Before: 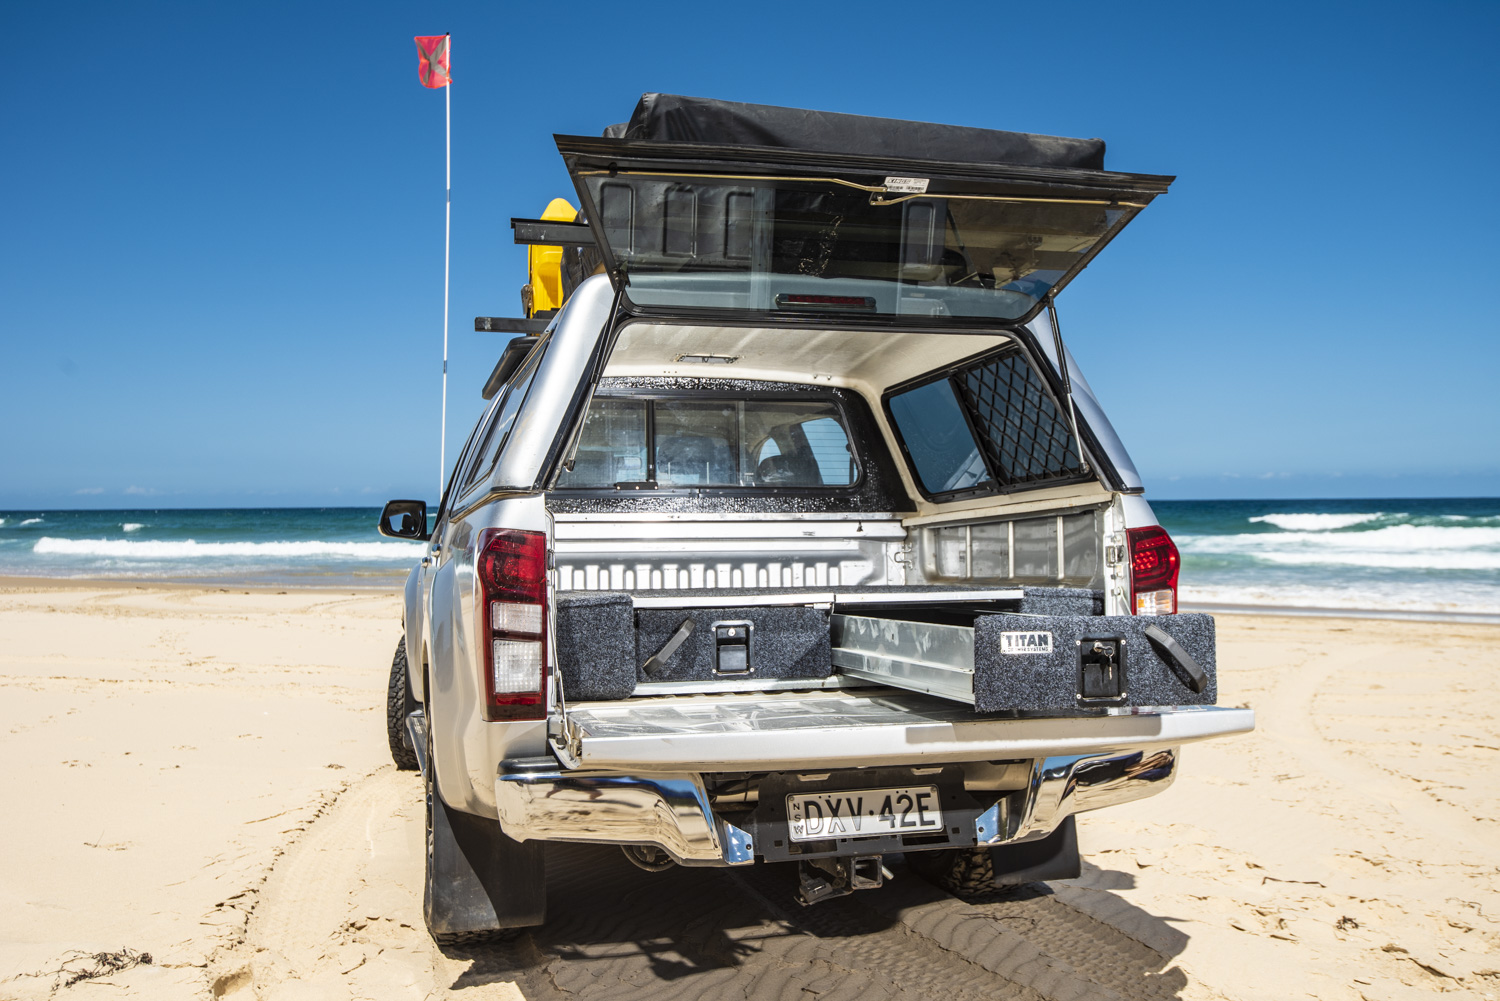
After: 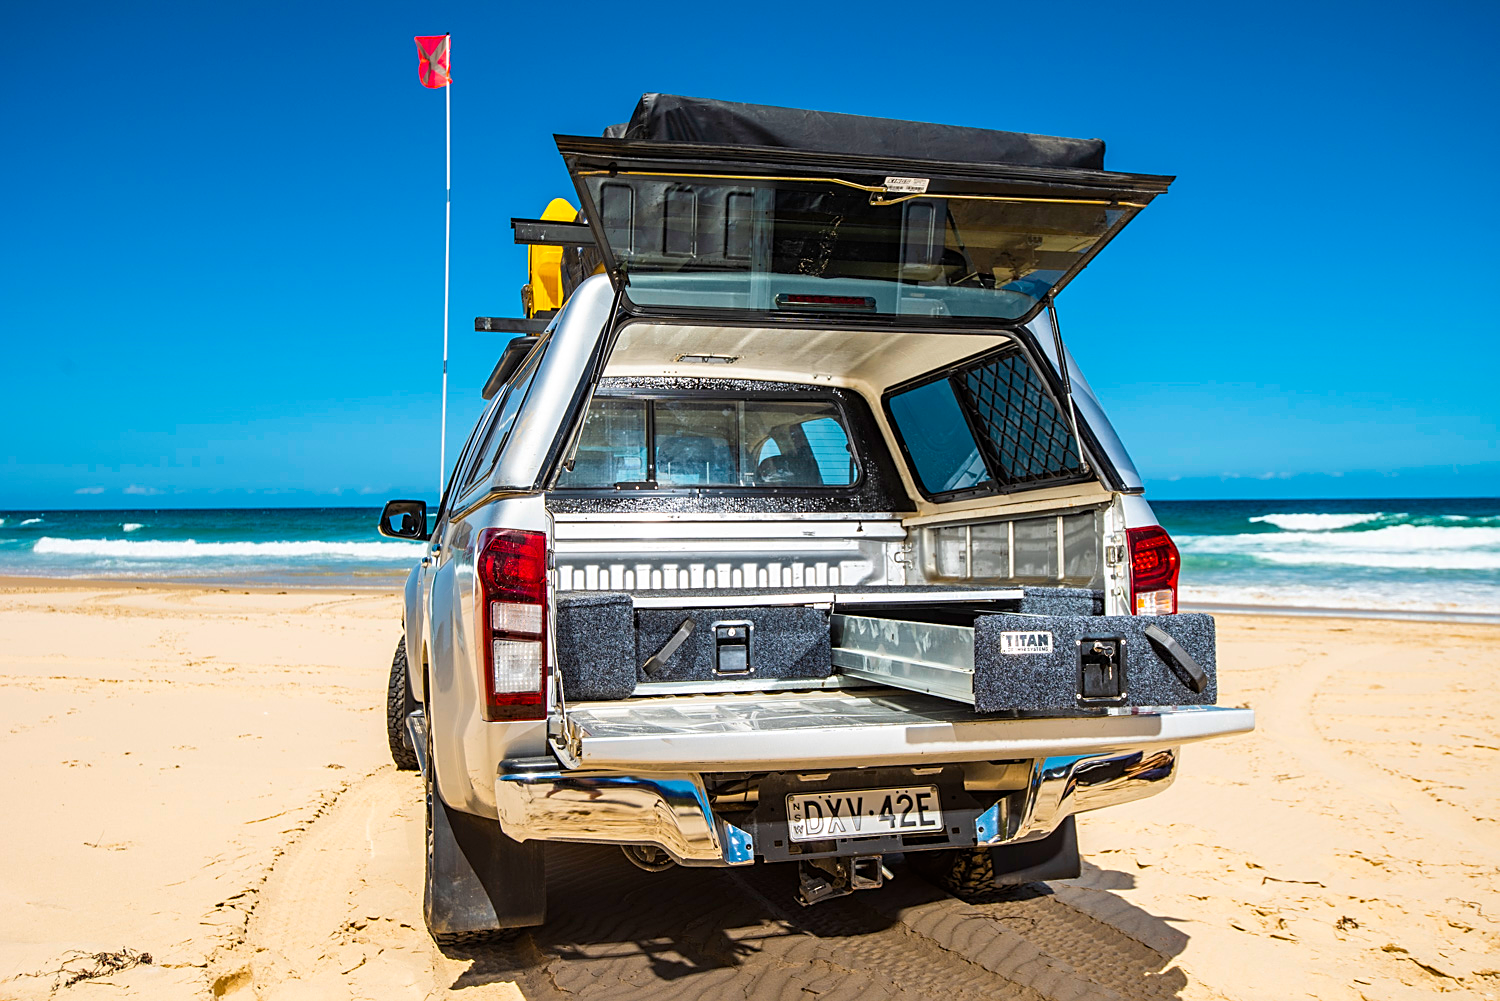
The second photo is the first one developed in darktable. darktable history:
sharpen: radius 1.967
color balance rgb: perceptual saturation grading › global saturation 40%, global vibrance 15%
